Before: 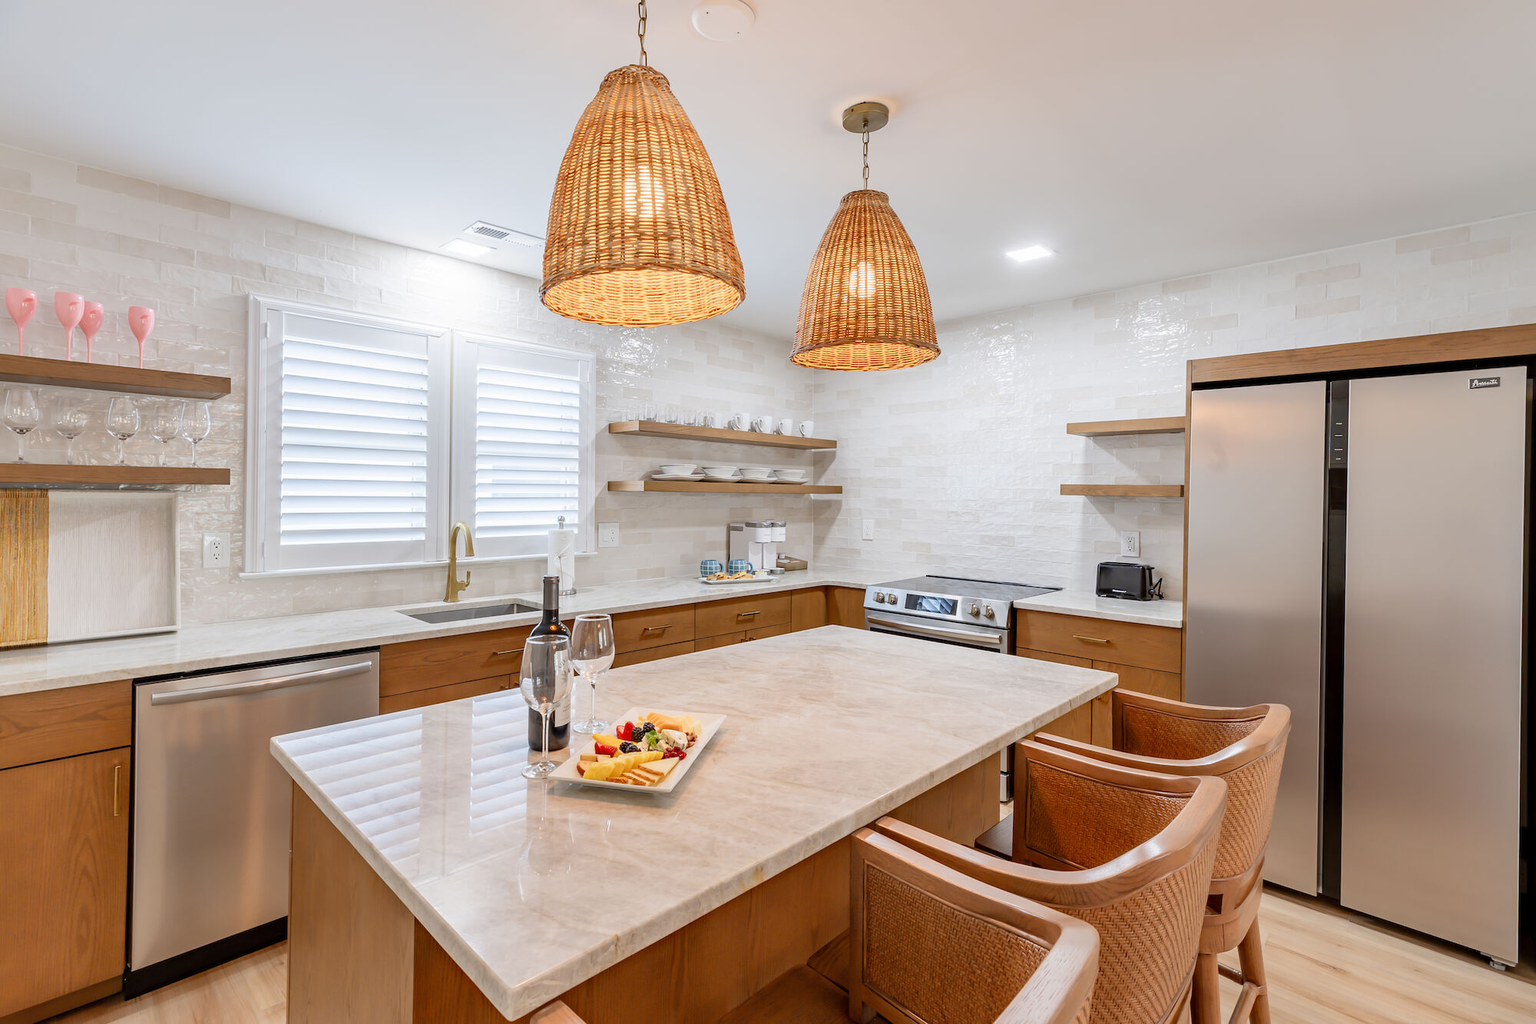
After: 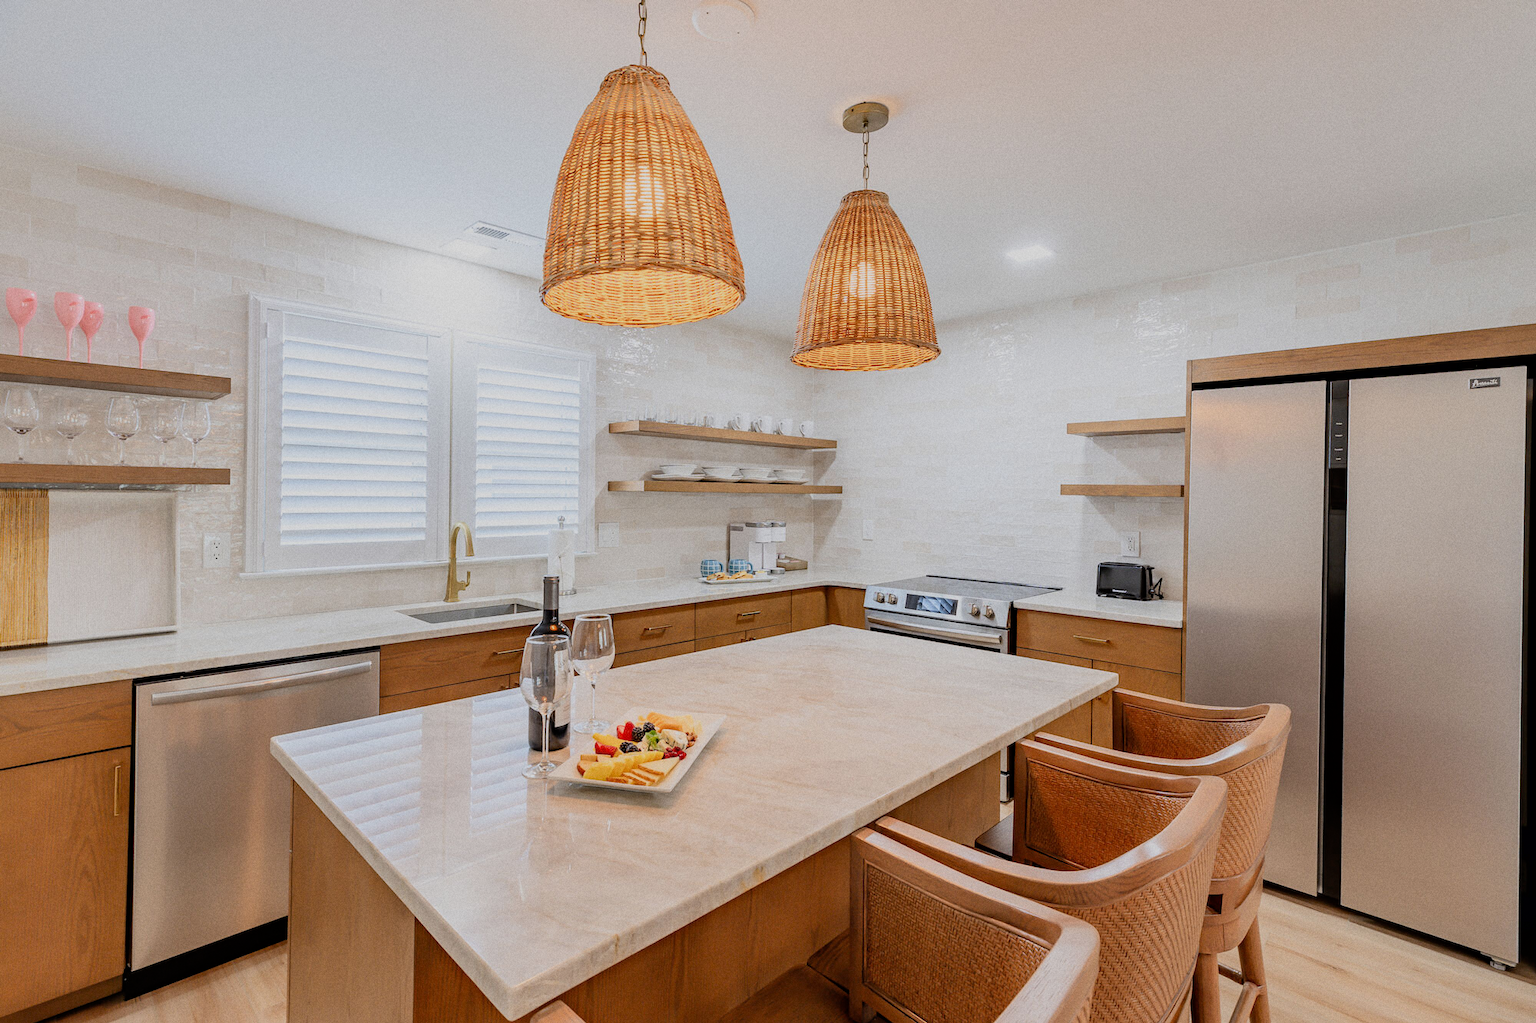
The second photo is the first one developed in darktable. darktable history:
grain: coarseness 7.08 ISO, strength 21.67%, mid-tones bias 59.58%
filmic rgb: black relative exposure -7.65 EV, white relative exposure 4.56 EV, hardness 3.61, color science v6 (2022)
